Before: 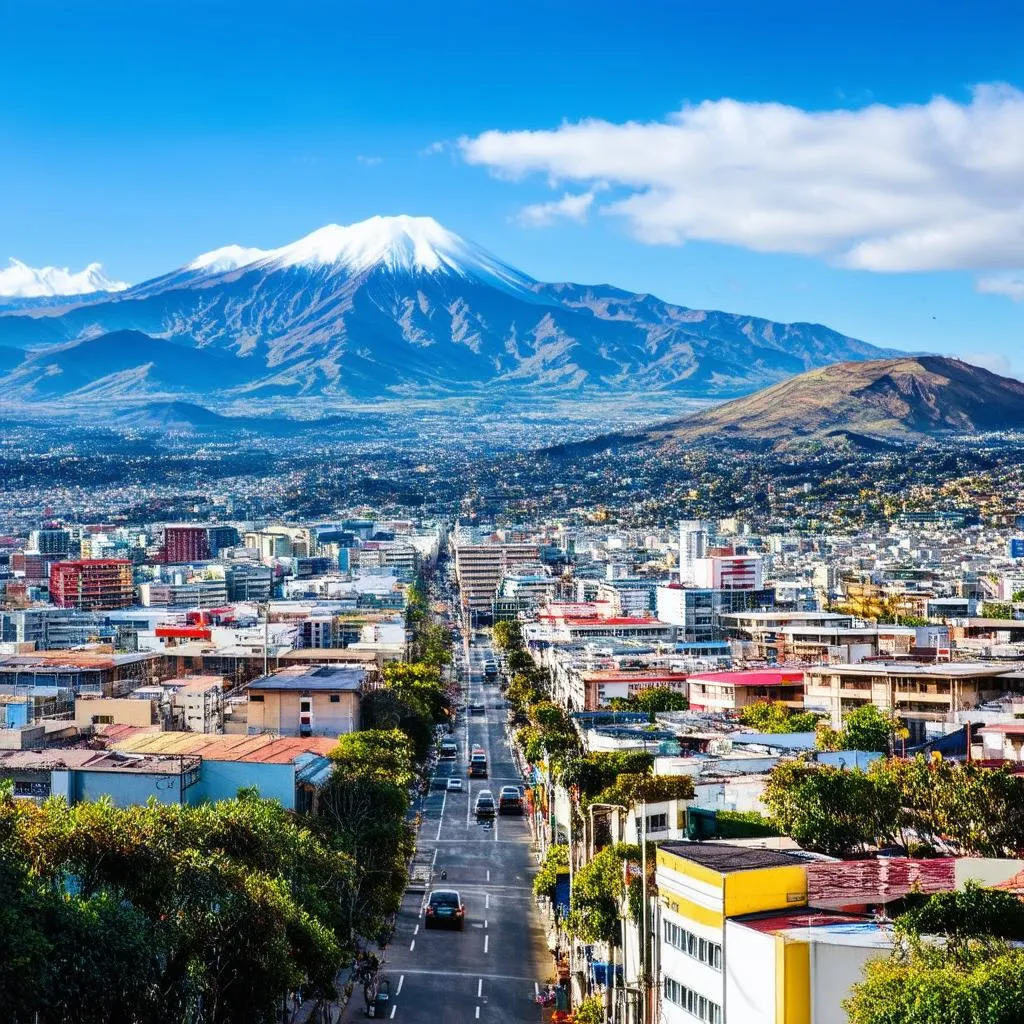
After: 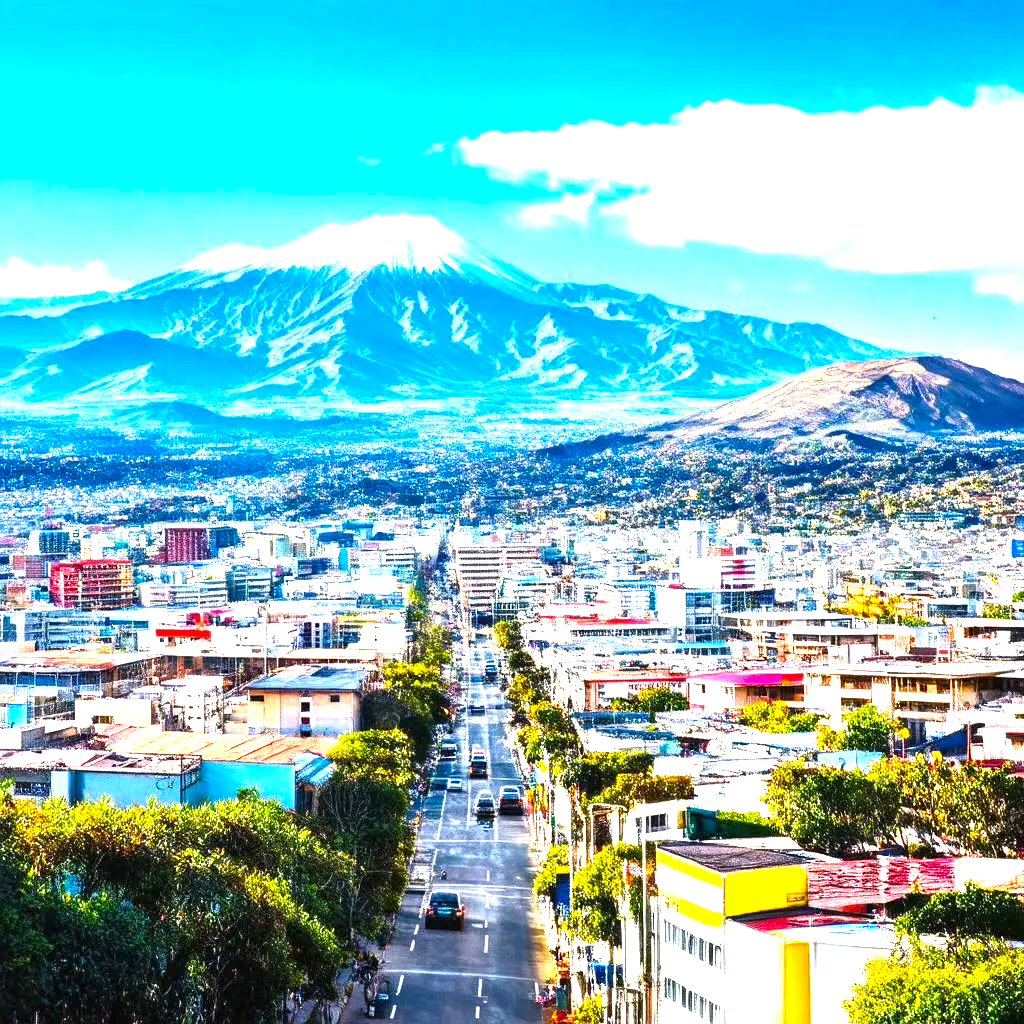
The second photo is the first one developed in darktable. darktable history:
color balance rgb: perceptual saturation grading › global saturation 29.624%, perceptual brilliance grading › global brilliance 1.572%, perceptual brilliance grading › highlights 8.446%, perceptual brilliance grading › shadows -4.359%
exposure: black level correction 0, exposure 1.326 EV, compensate highlight preservation false
